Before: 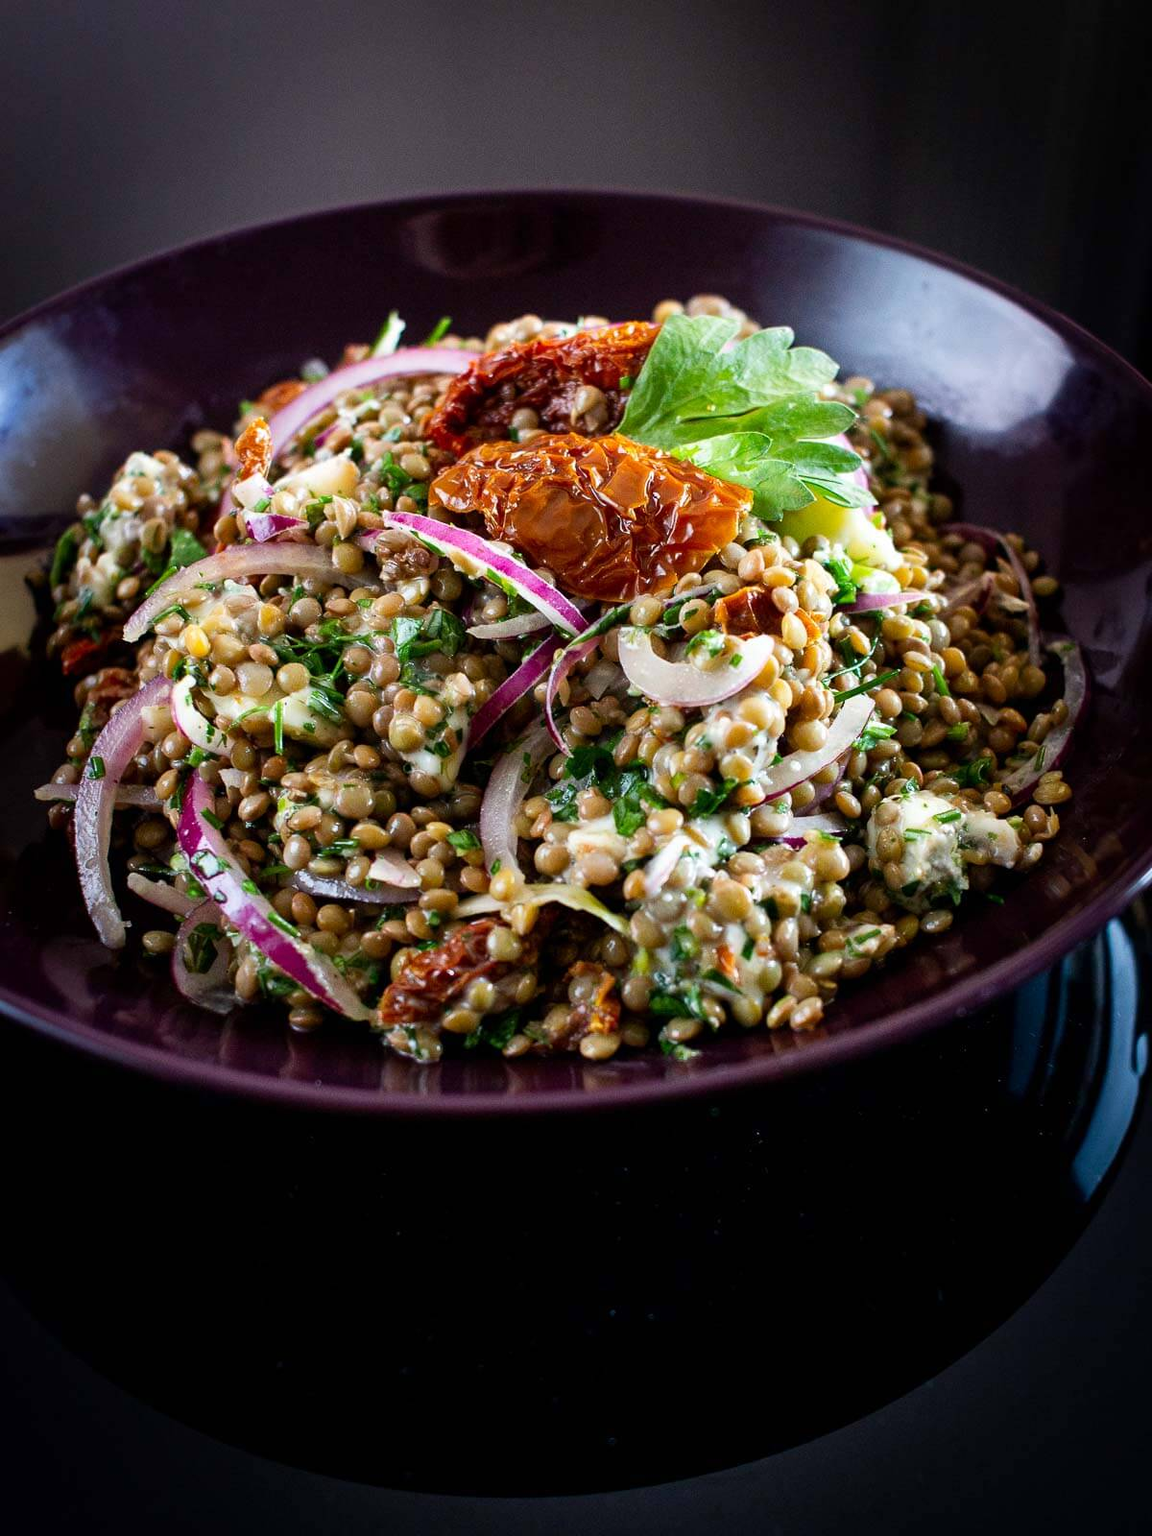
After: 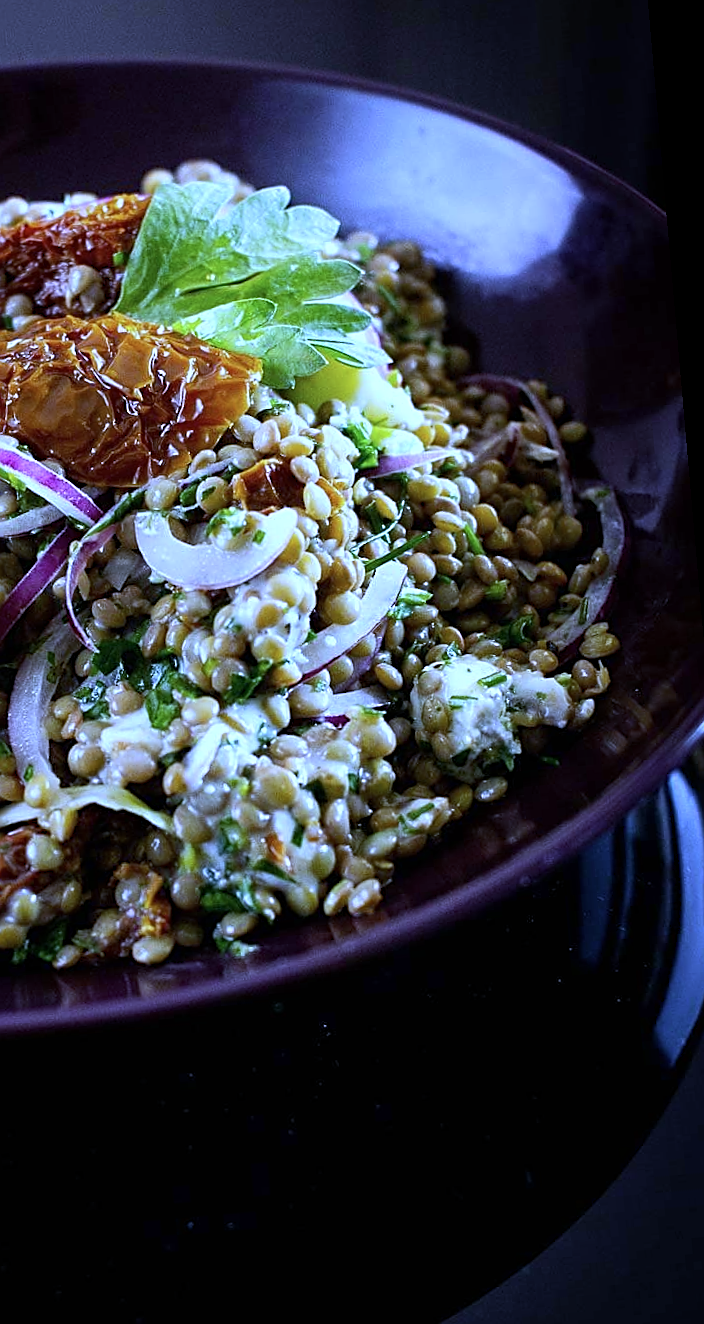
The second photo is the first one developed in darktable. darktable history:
levels: levels [0, 0.492, 0.984]
sharpen: amount 0.6
crop: left 41.402%
exposure: compensate highlight preservation false
tone equalizer: on, module defaults
rotate and perspective: rotation -5°, crop left 0.05, crop right 0.952, crop top 0.11, crop bottom 0.89
color correction: saturation 0.85
white balance: red 0.766, blue 1.537
